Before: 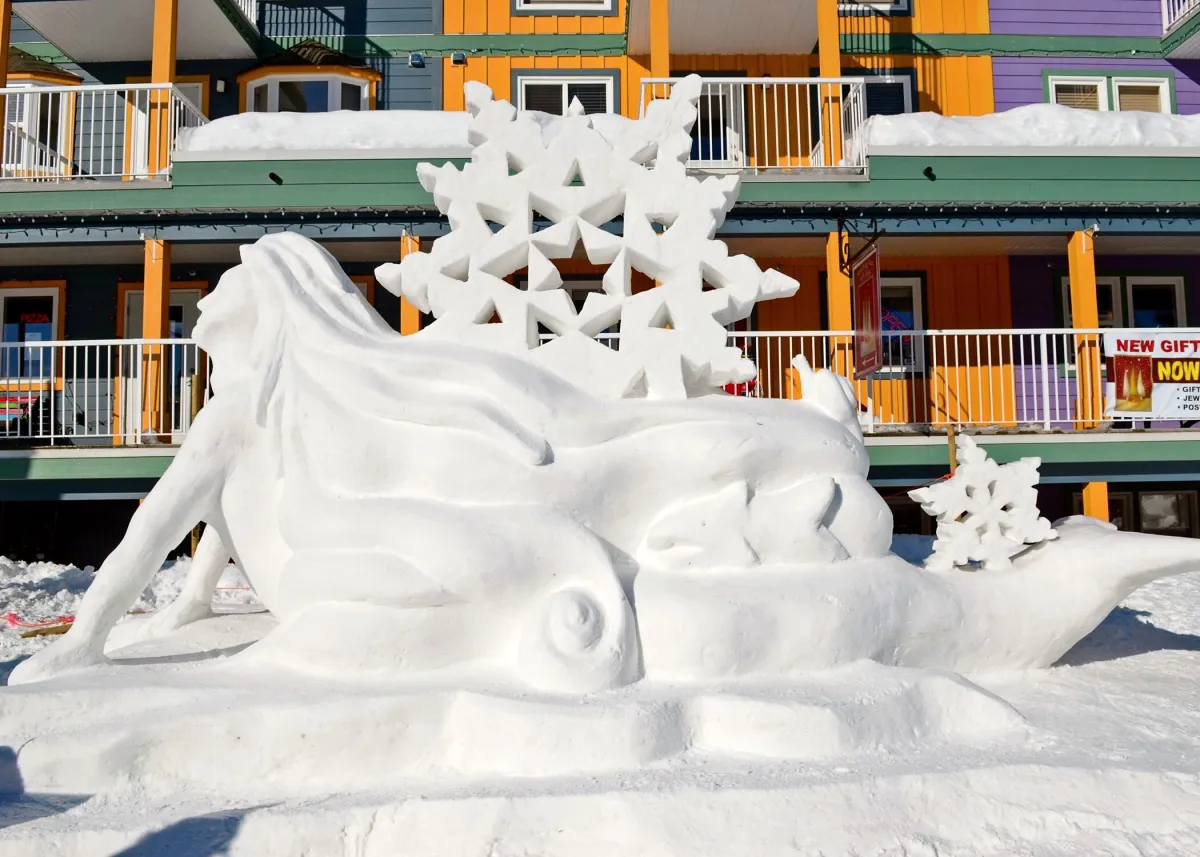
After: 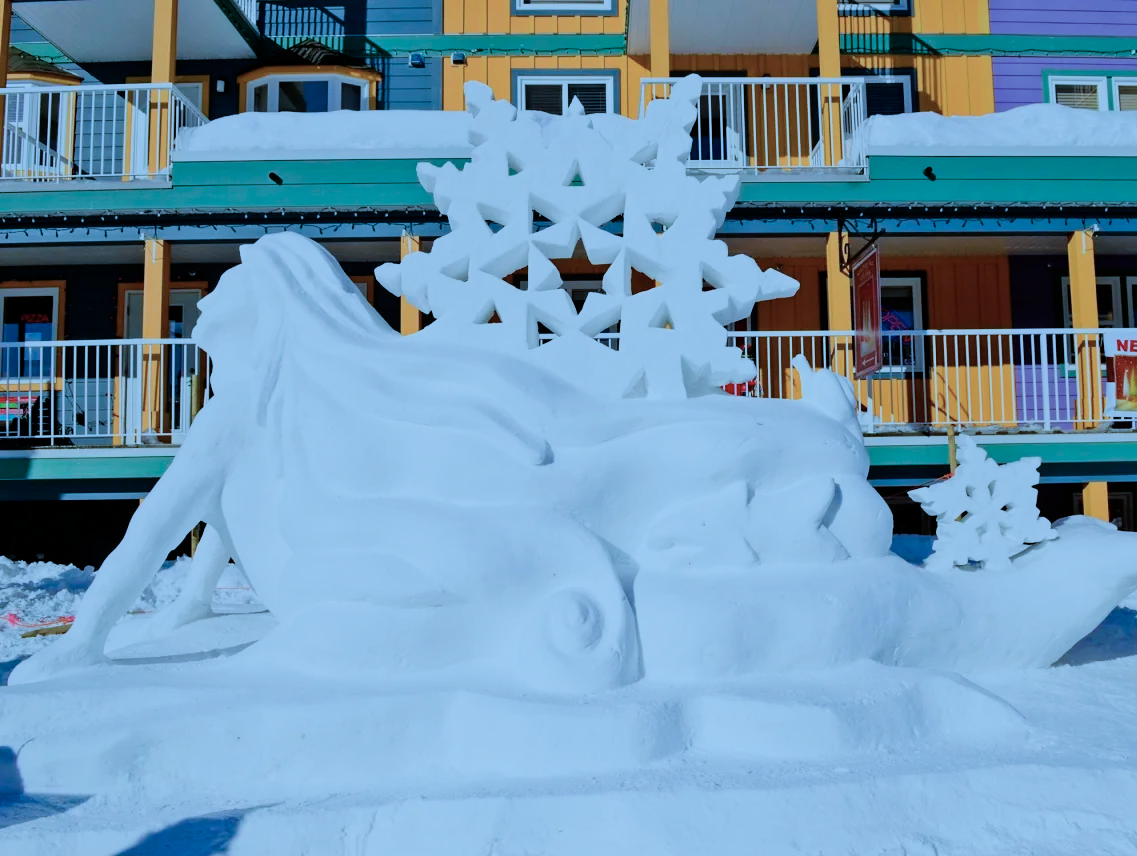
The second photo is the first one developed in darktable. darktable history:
crop and rotate: left 0%, right 5.182%
filmic rgb: black relative exposure -8.35 EV, white relative exposure 4.67 EV, hardness 3.84
color calibration: illuminant custom, x 0.434, y 0.395, temperature 3133.18 K
